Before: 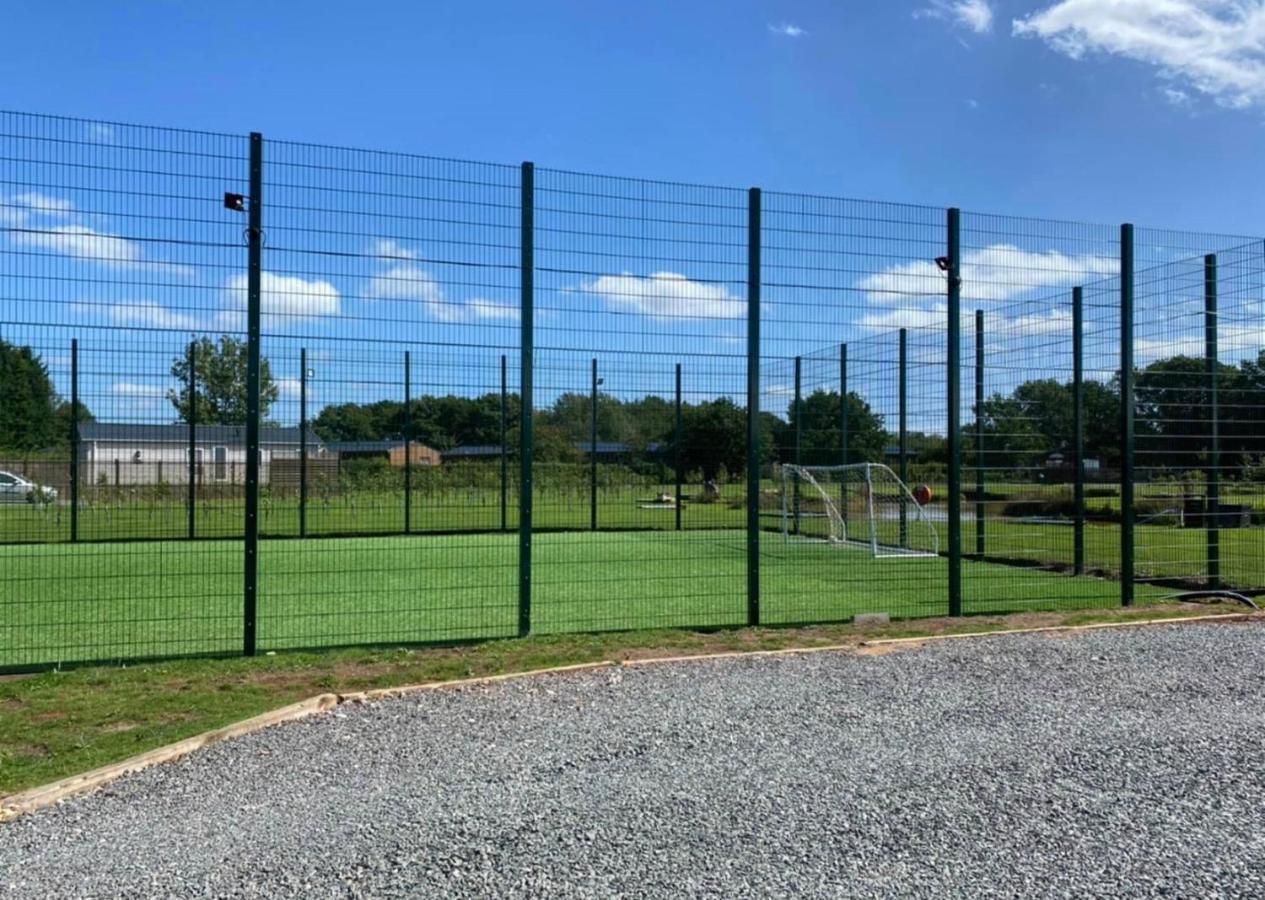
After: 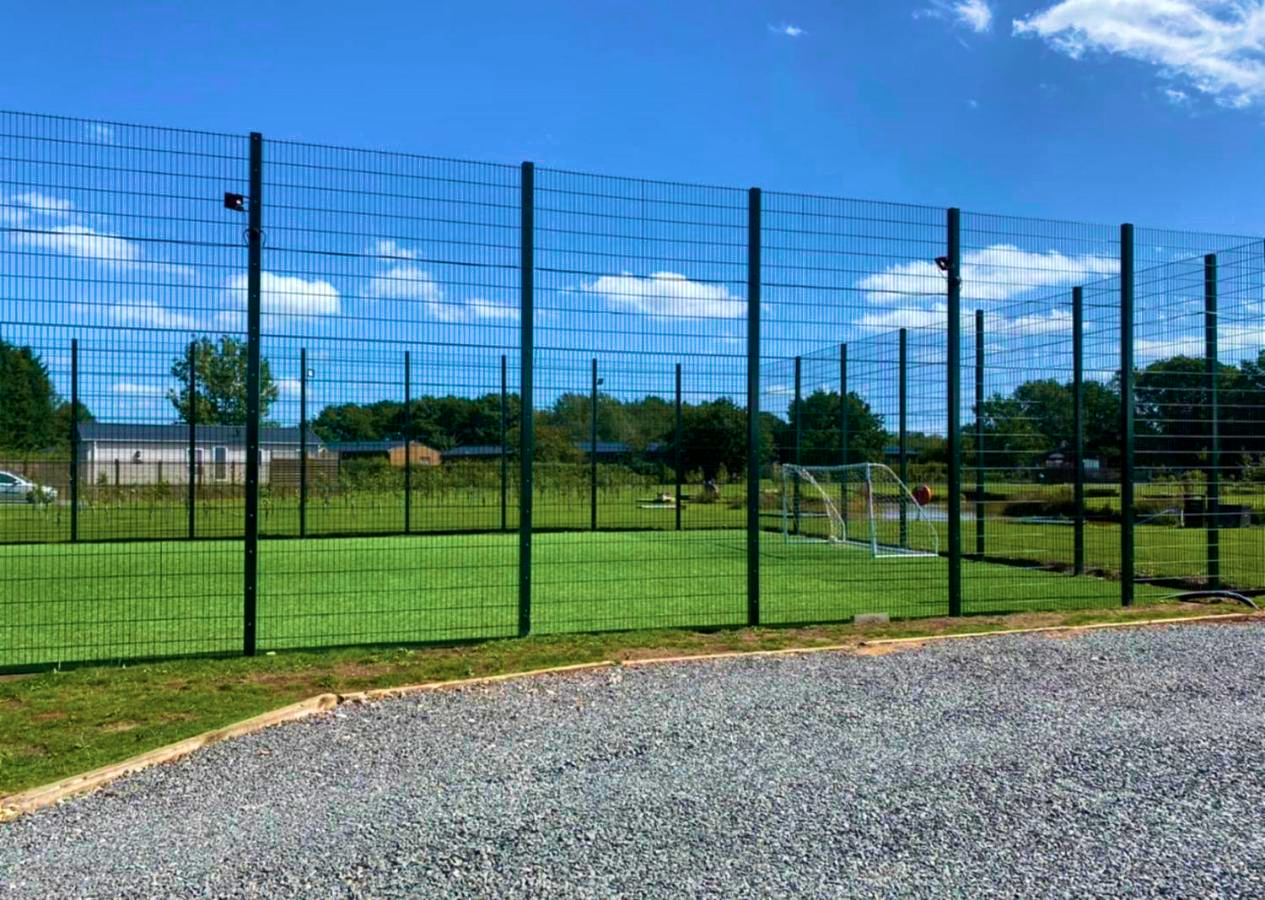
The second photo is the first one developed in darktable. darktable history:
local contrast: mode bilateral grid, contrast 20, coarseness 50, detail 120%, midtone range 0.2
velvia: strength 67.07%, mid-tones bias 0.972
